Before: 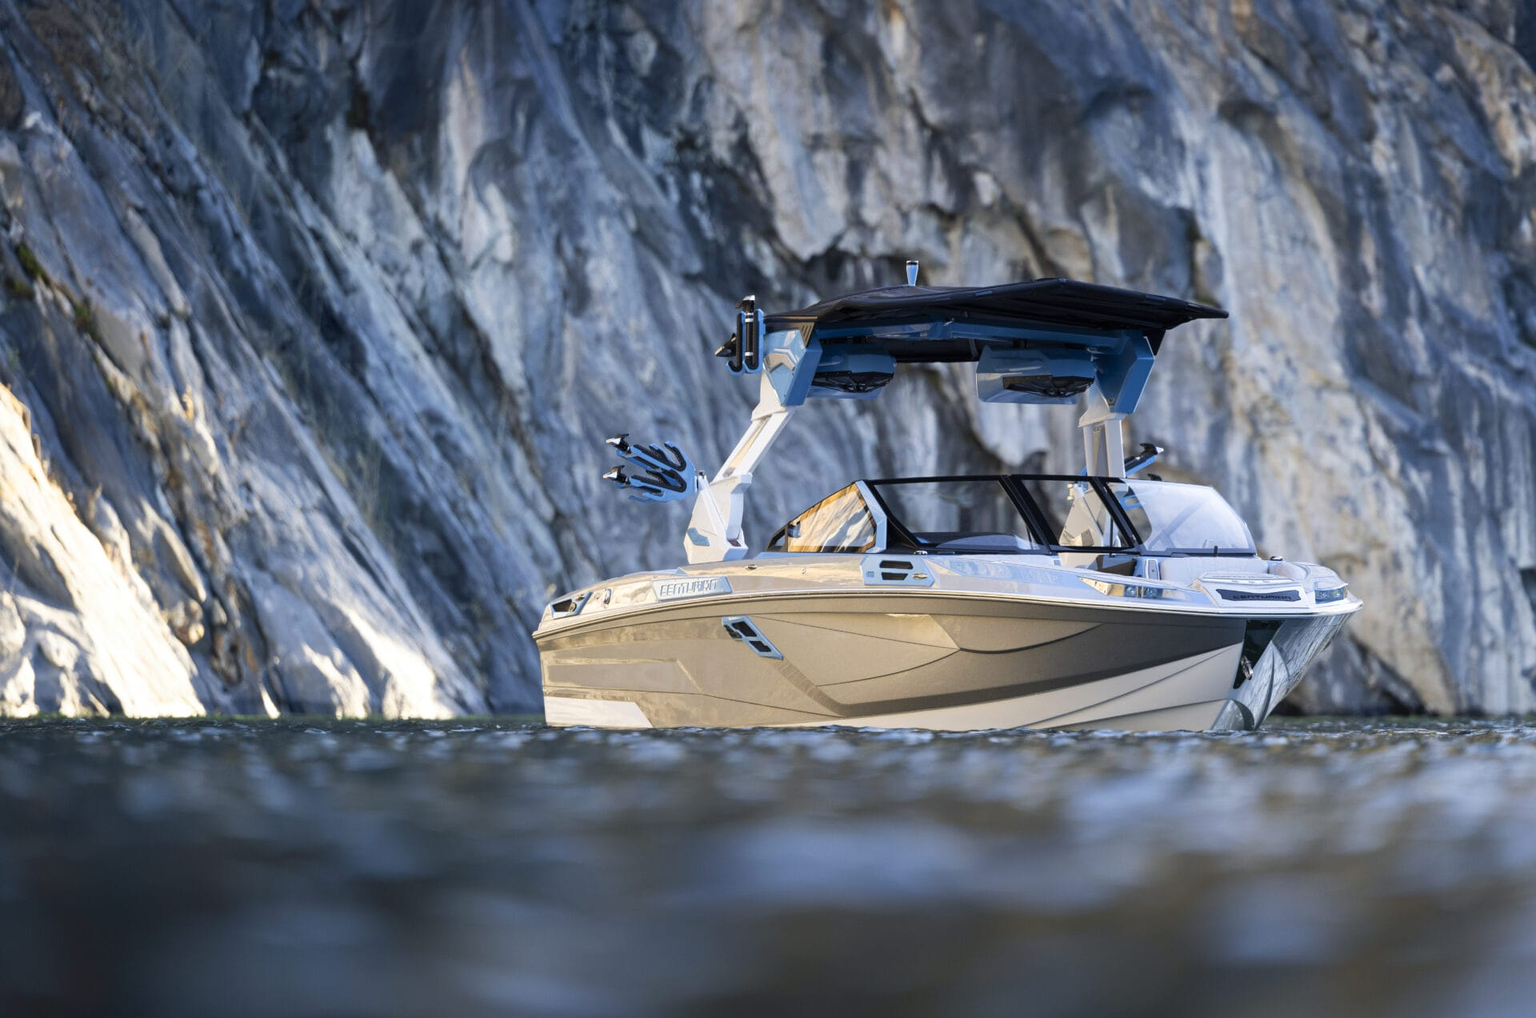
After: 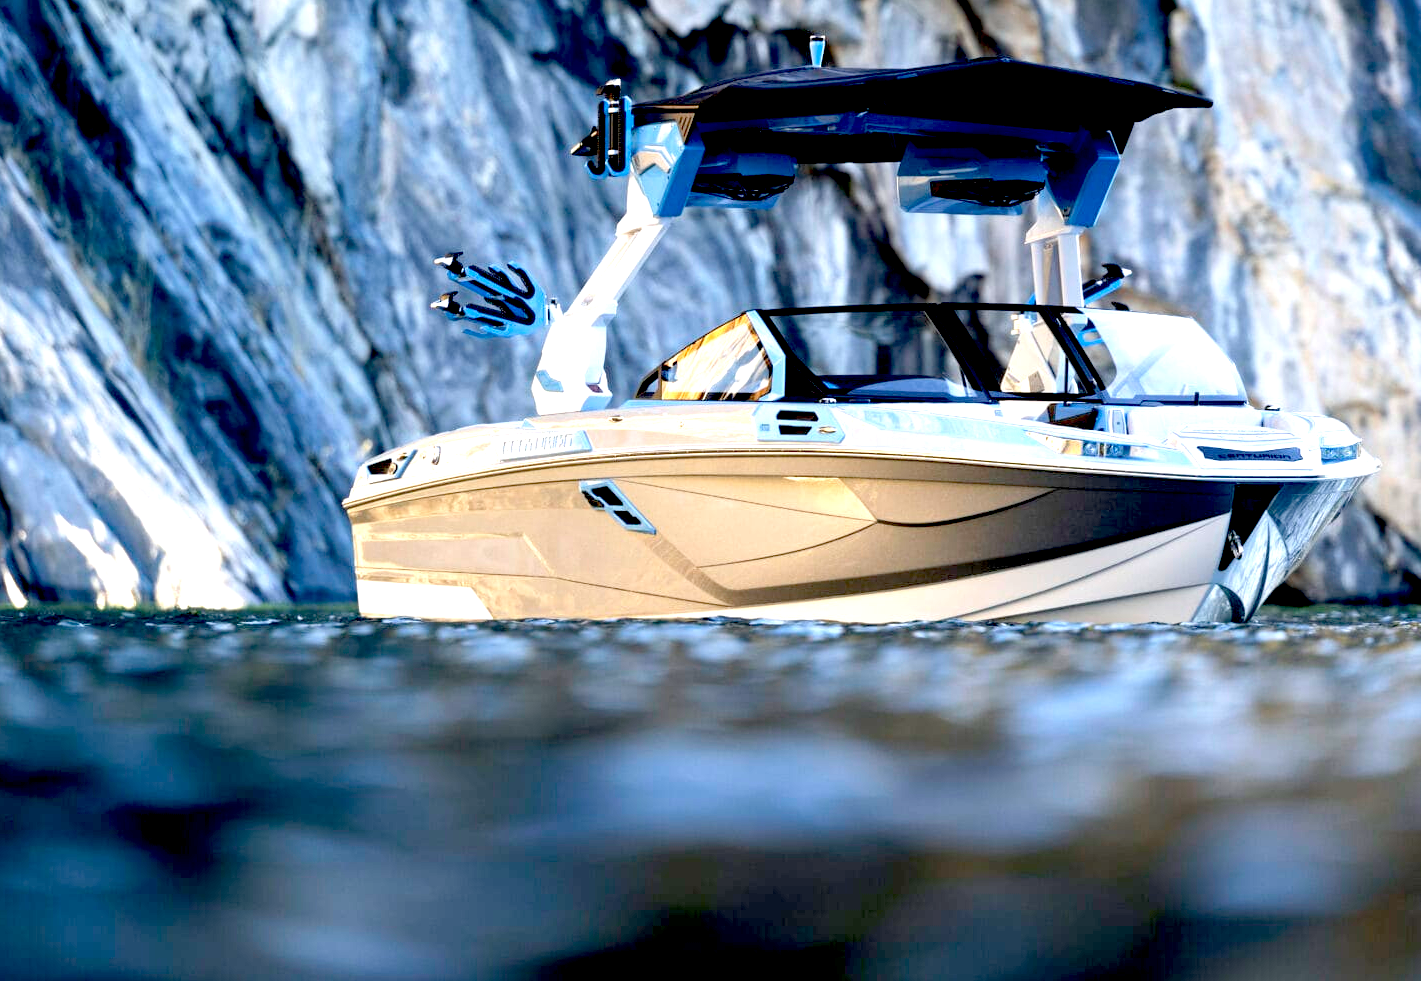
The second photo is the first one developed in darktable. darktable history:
crop: left 16.871%, top 22.857%, right 9.116%
exposure: black level correction 0.035, exposure 0.9 EV, compensate highlight preservation false
